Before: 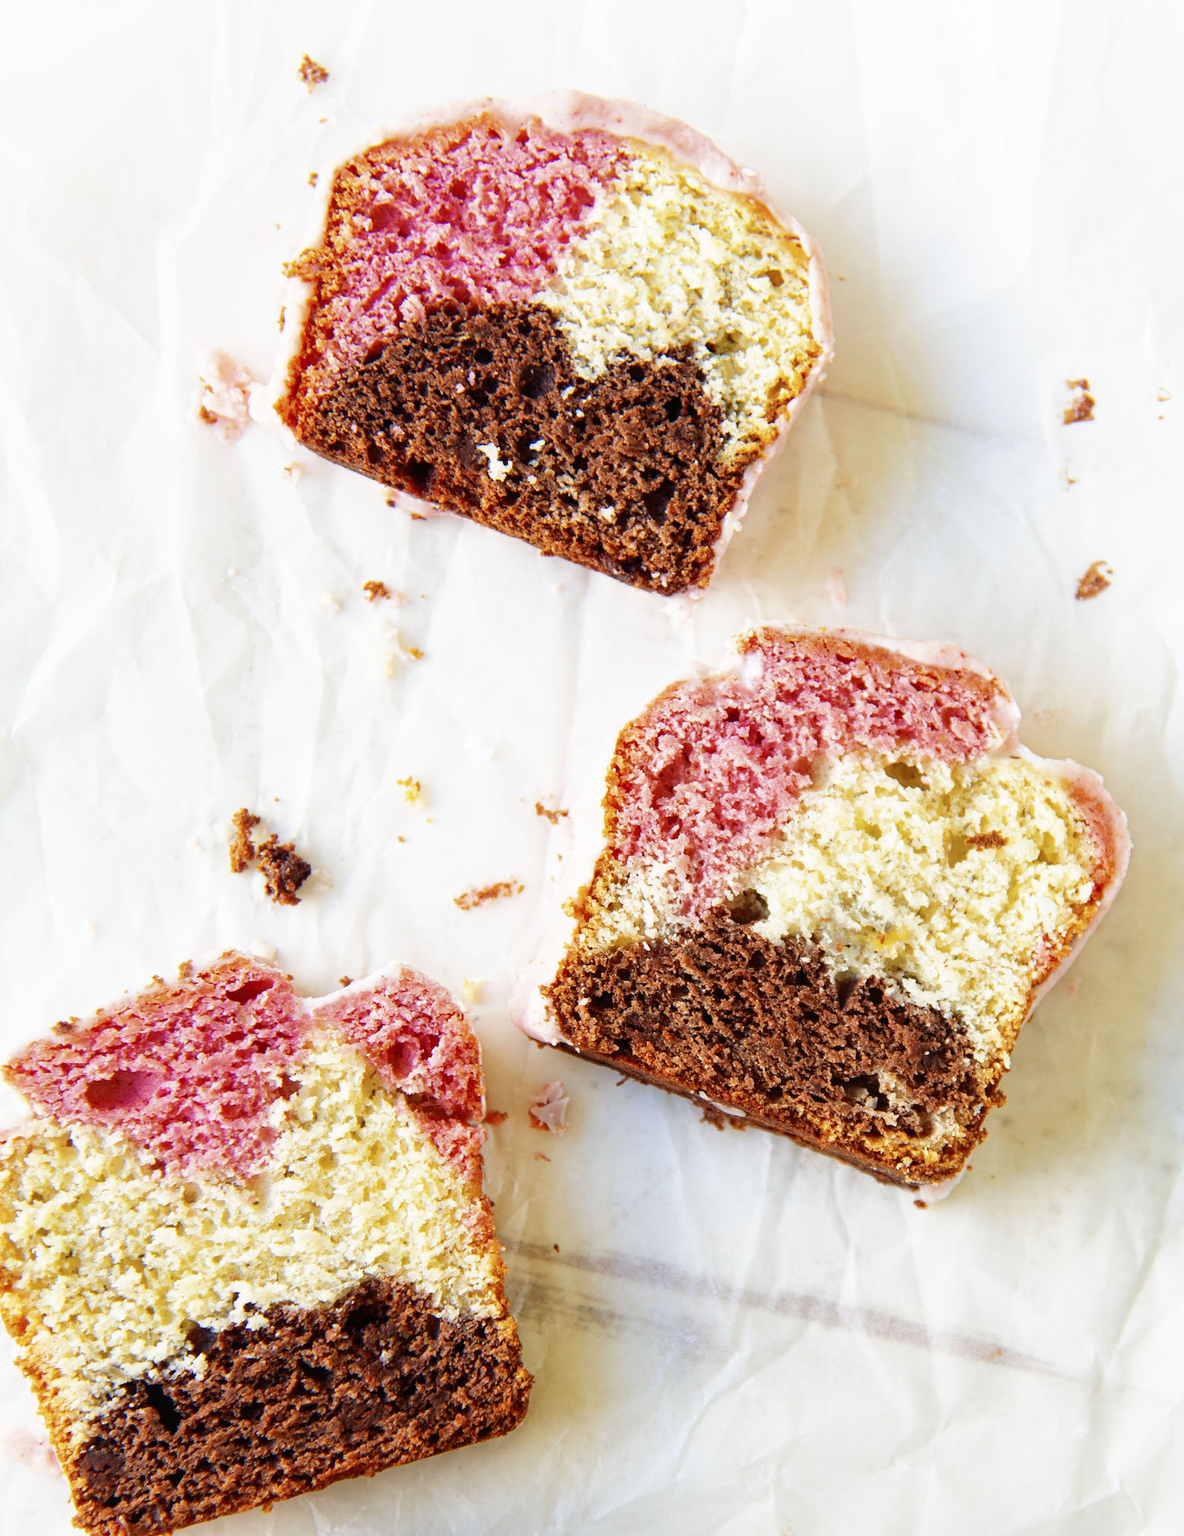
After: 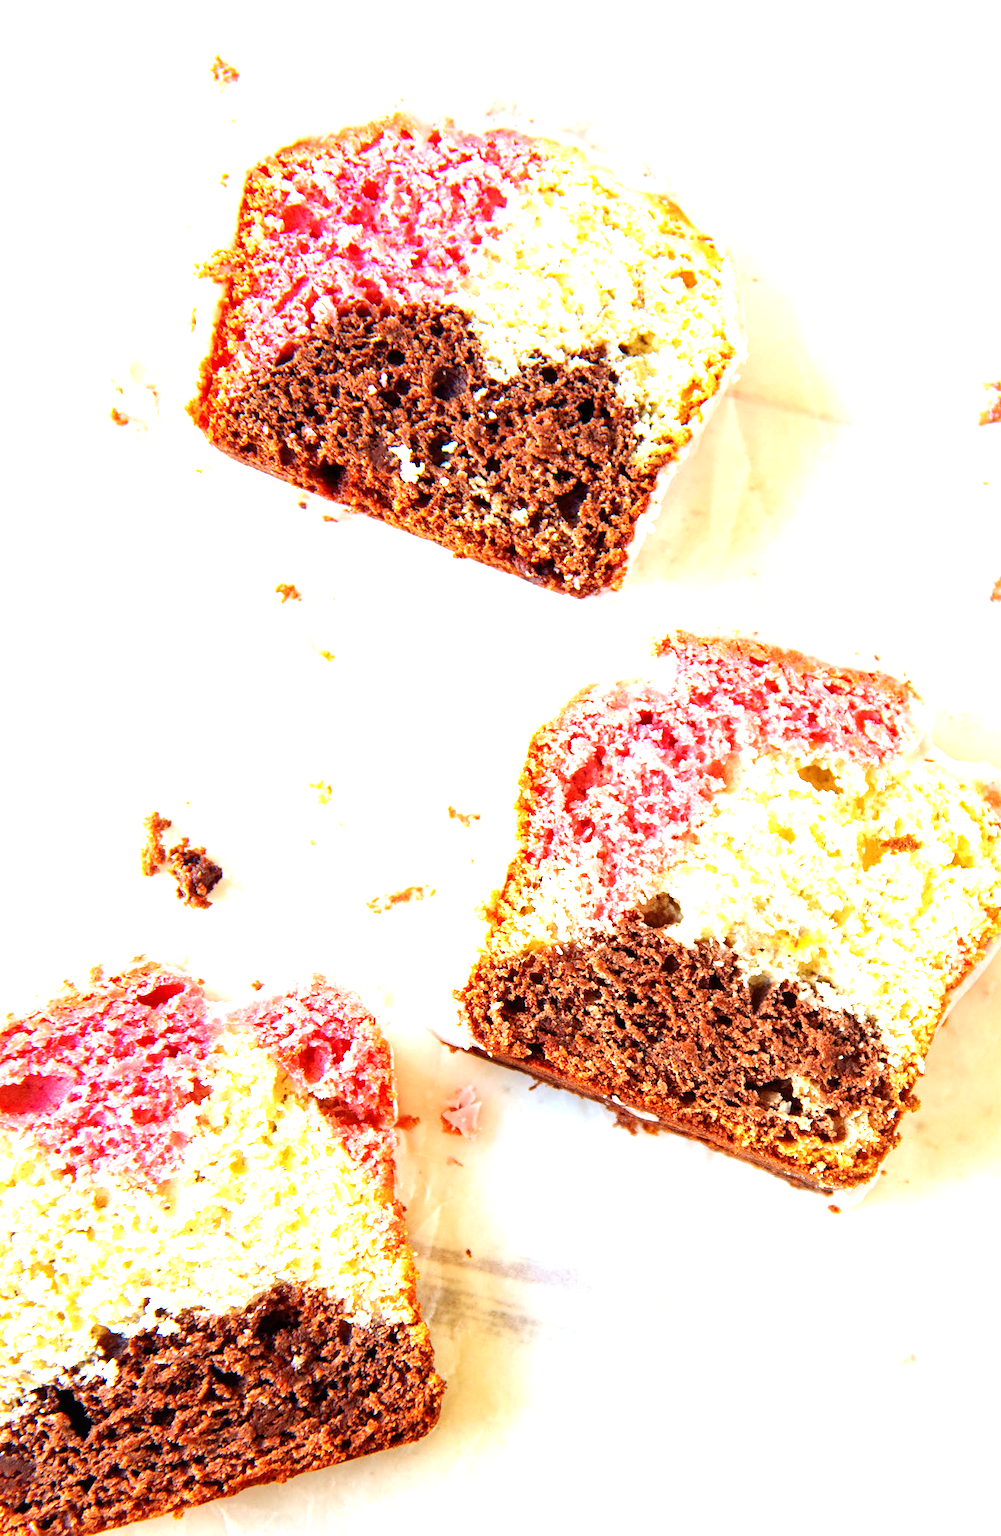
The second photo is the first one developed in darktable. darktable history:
exposure: black level correction 0, exposure 1 EV, compensate exposure bias true, compensate highlight preservation false
crop: left 7.598%, right 7.873%
